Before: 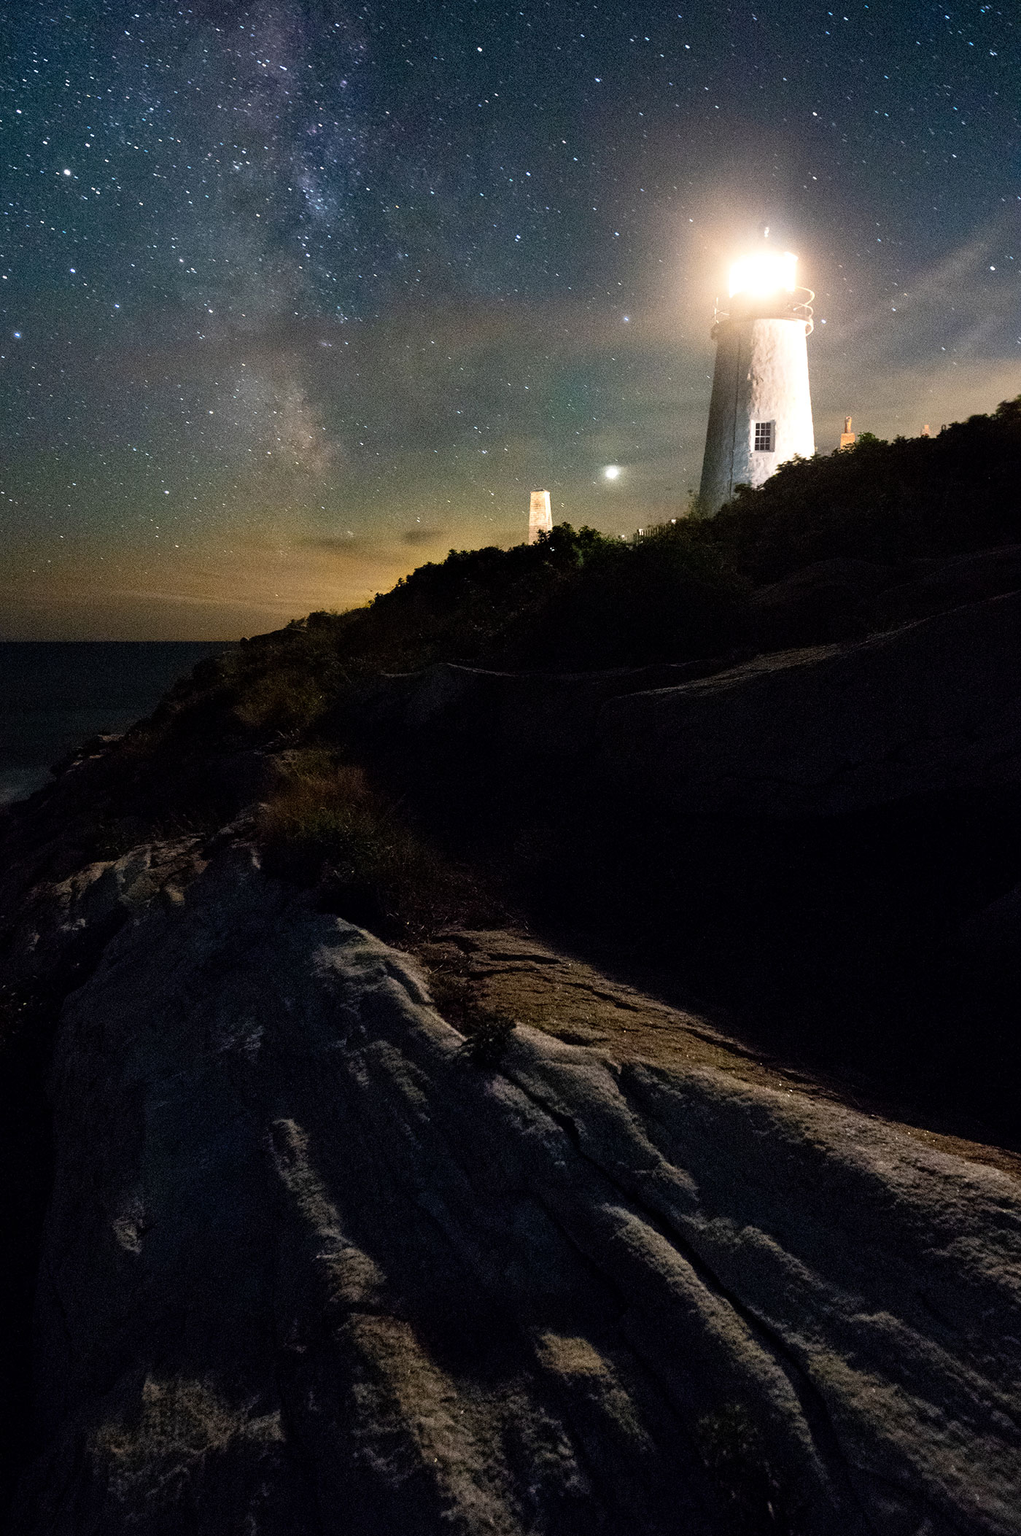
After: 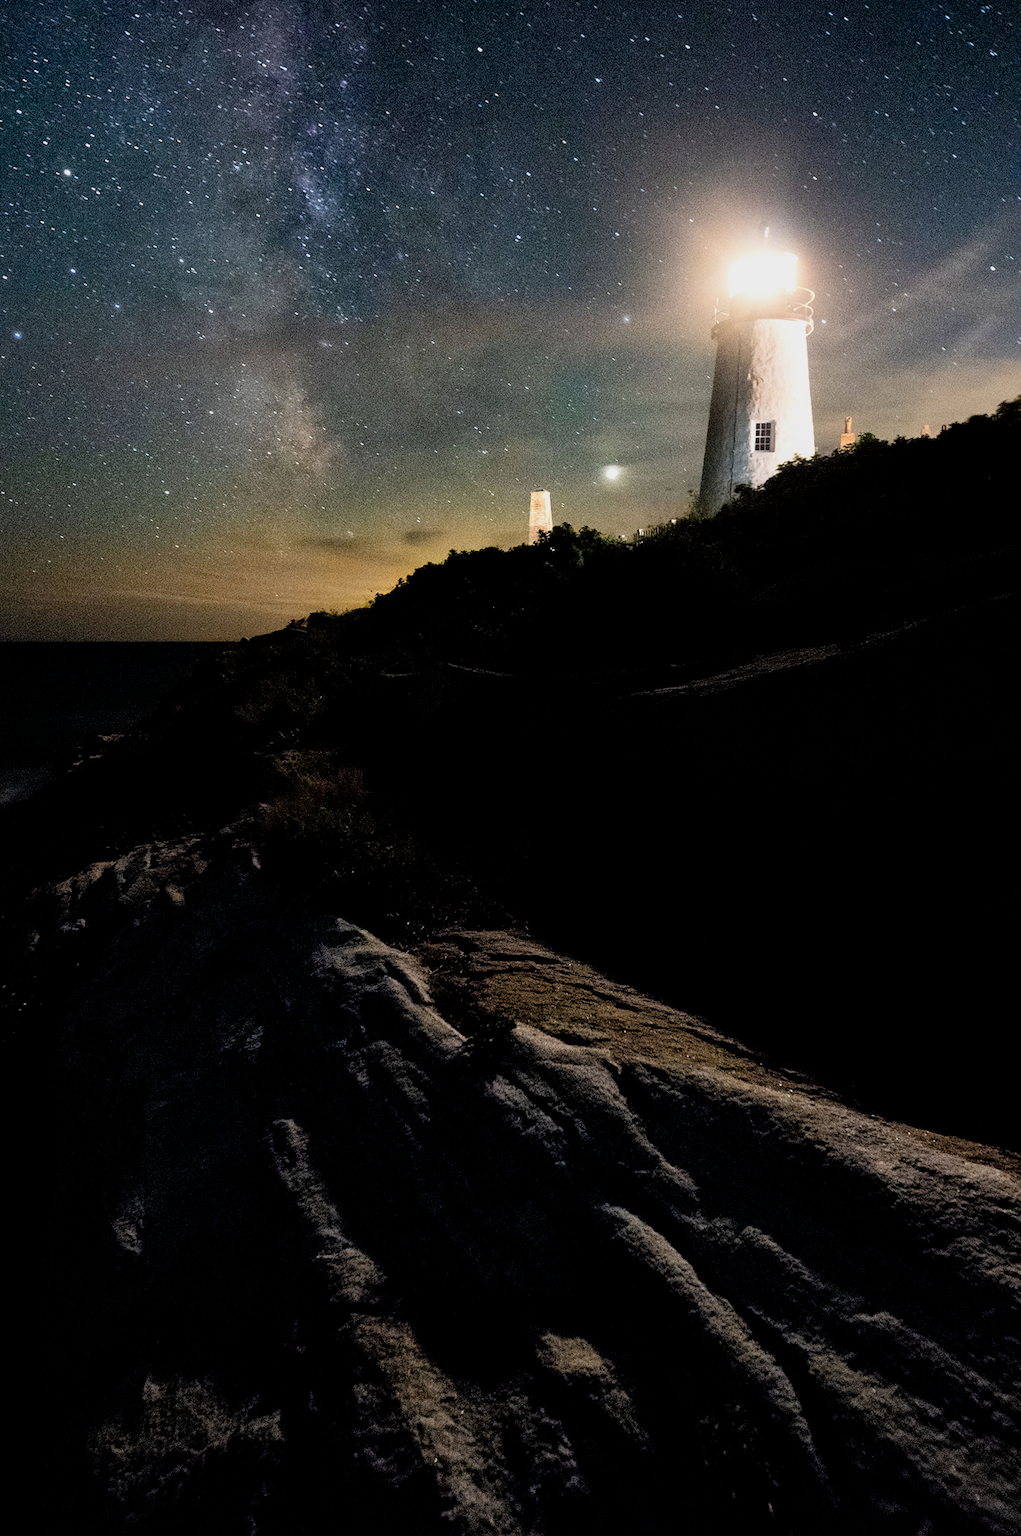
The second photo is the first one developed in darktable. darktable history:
filmic rgb: middle gray luminance 9.17%, black relative exposure -10.59 EV, white relative exposure 3.45 EV, target black luminance 0%, hardness 5.96, latitude 59.57%, contrast 1.089, highlights saturation mix 6.03%, shadows ↔ highlights balance 29.48%
local contrast: mode bilateral grid, contrast 21, coarseness 51, detail 119%, midtone range 0.2
